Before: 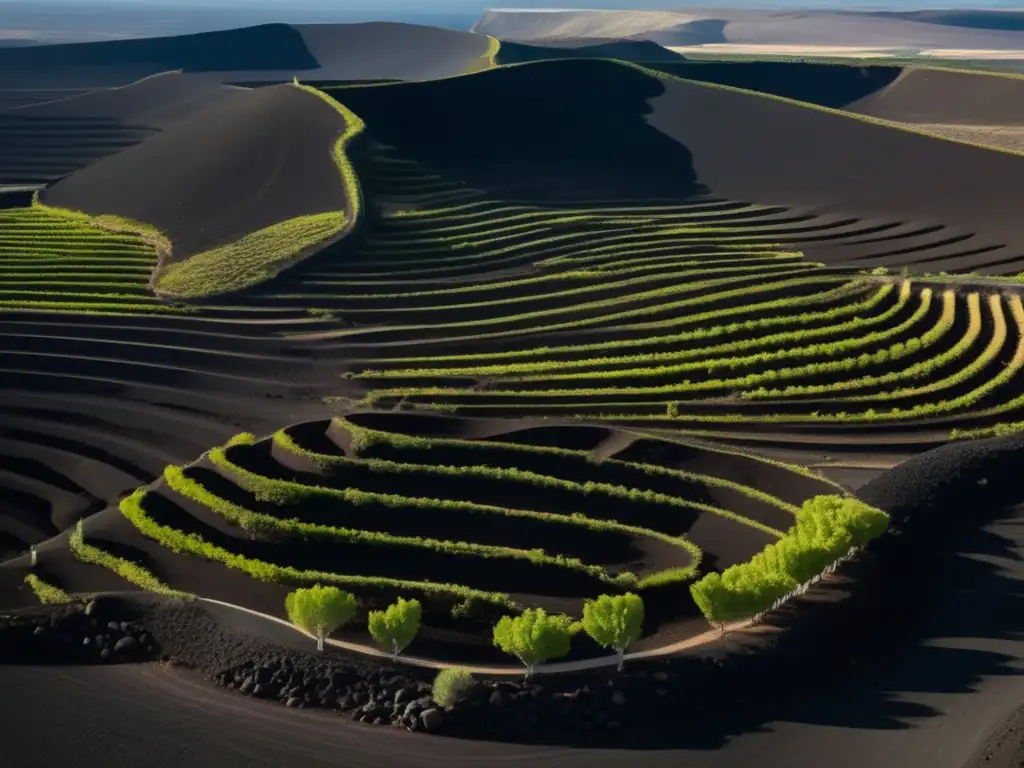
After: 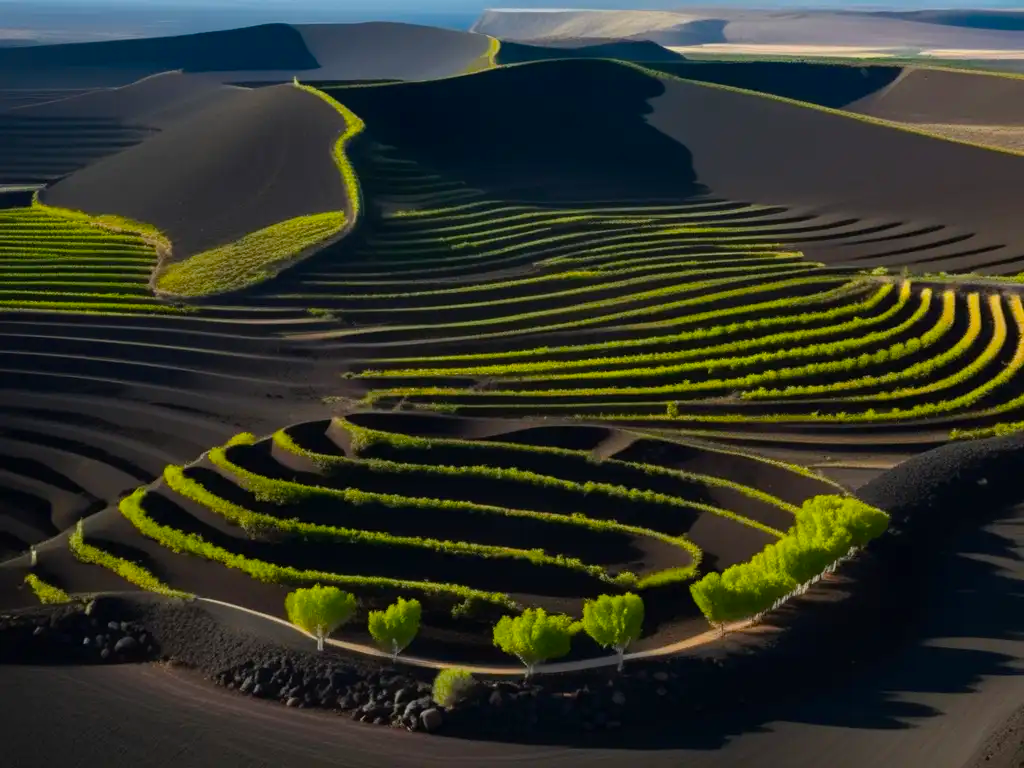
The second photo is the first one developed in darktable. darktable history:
color balance rgb: linear chroma grading › global chroma 14.406%, perceptual saturation grading › global saturation 31.273%, global vibrance -23.015%
